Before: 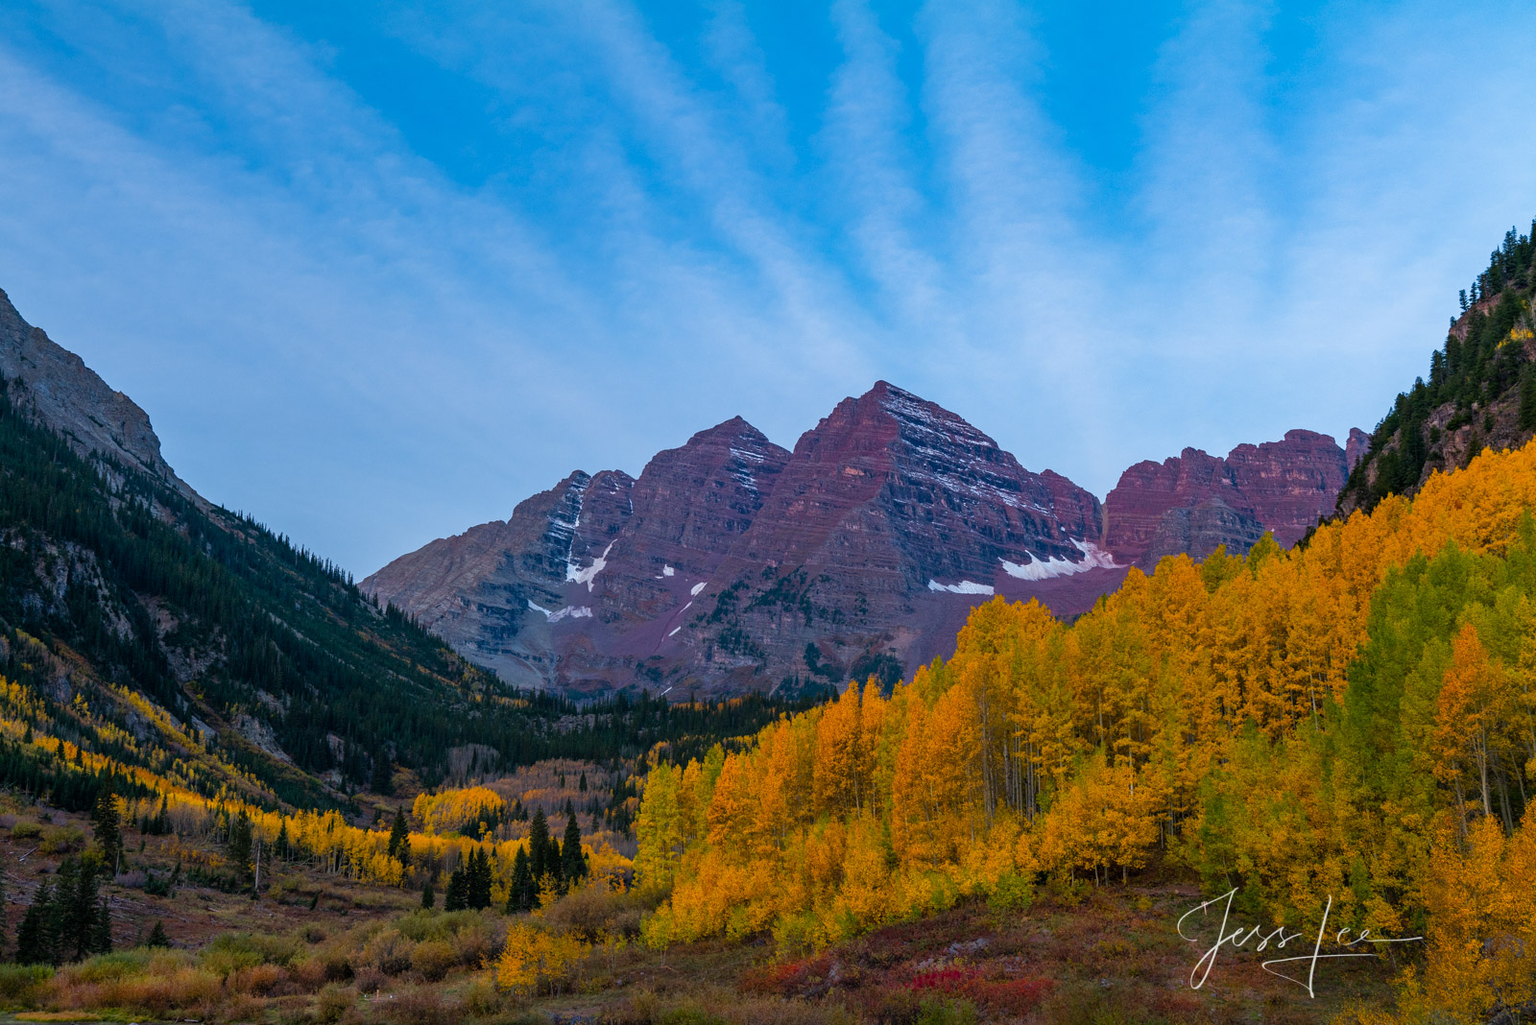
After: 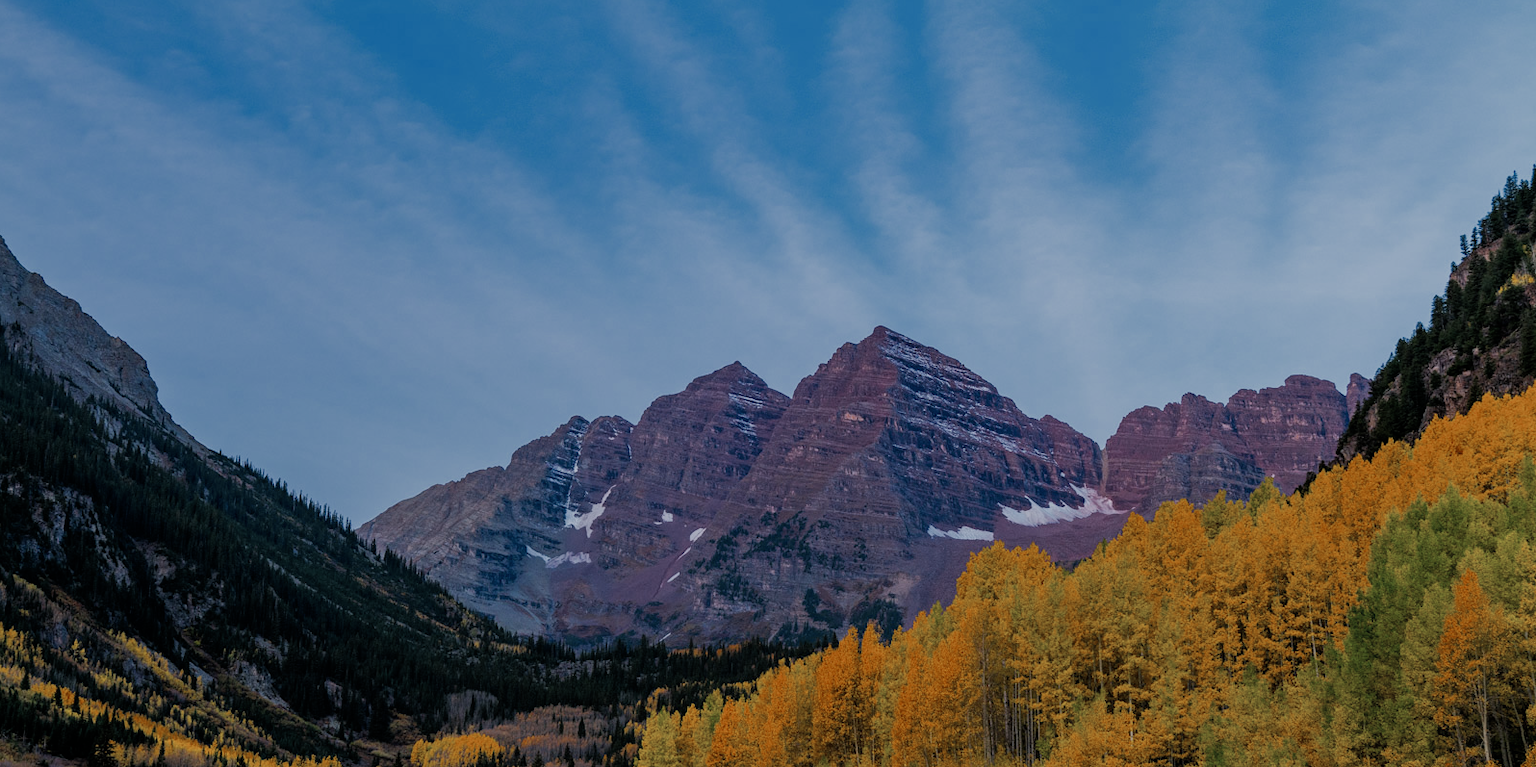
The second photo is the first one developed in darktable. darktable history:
filmic rgb: black relative exposure -7.65 EV, white relative exposure 4.56 EV, hardness 3.61, contrast 1.06
color zones: curves: ch0 [(0, 0.5) (0.125, 0.4) (0.25, 0.5) (0.375, 0.4) (0.5, 0.4) (0.625, 0.35) (0.75, 0.35) (0.875, 0.5)]; ch1 [(0, 0.35) (0.125, 0.45) (0.25, 0.35) (0.375, 0.35) (0.5, 0.35) (0.625, 0.35) (0.75, 0.45) (0.875, 0.35)]; ch2 [(0, 0.6) (0.125, 0.5) (0.25, 0.5) (0.375, 0.6) (0.5, 0.6) (0.625, 0.5) (0.75, 0.5) (0.875, 0.5)]
crop: left 0.207%, top 5.503%, bottom 19.838%
